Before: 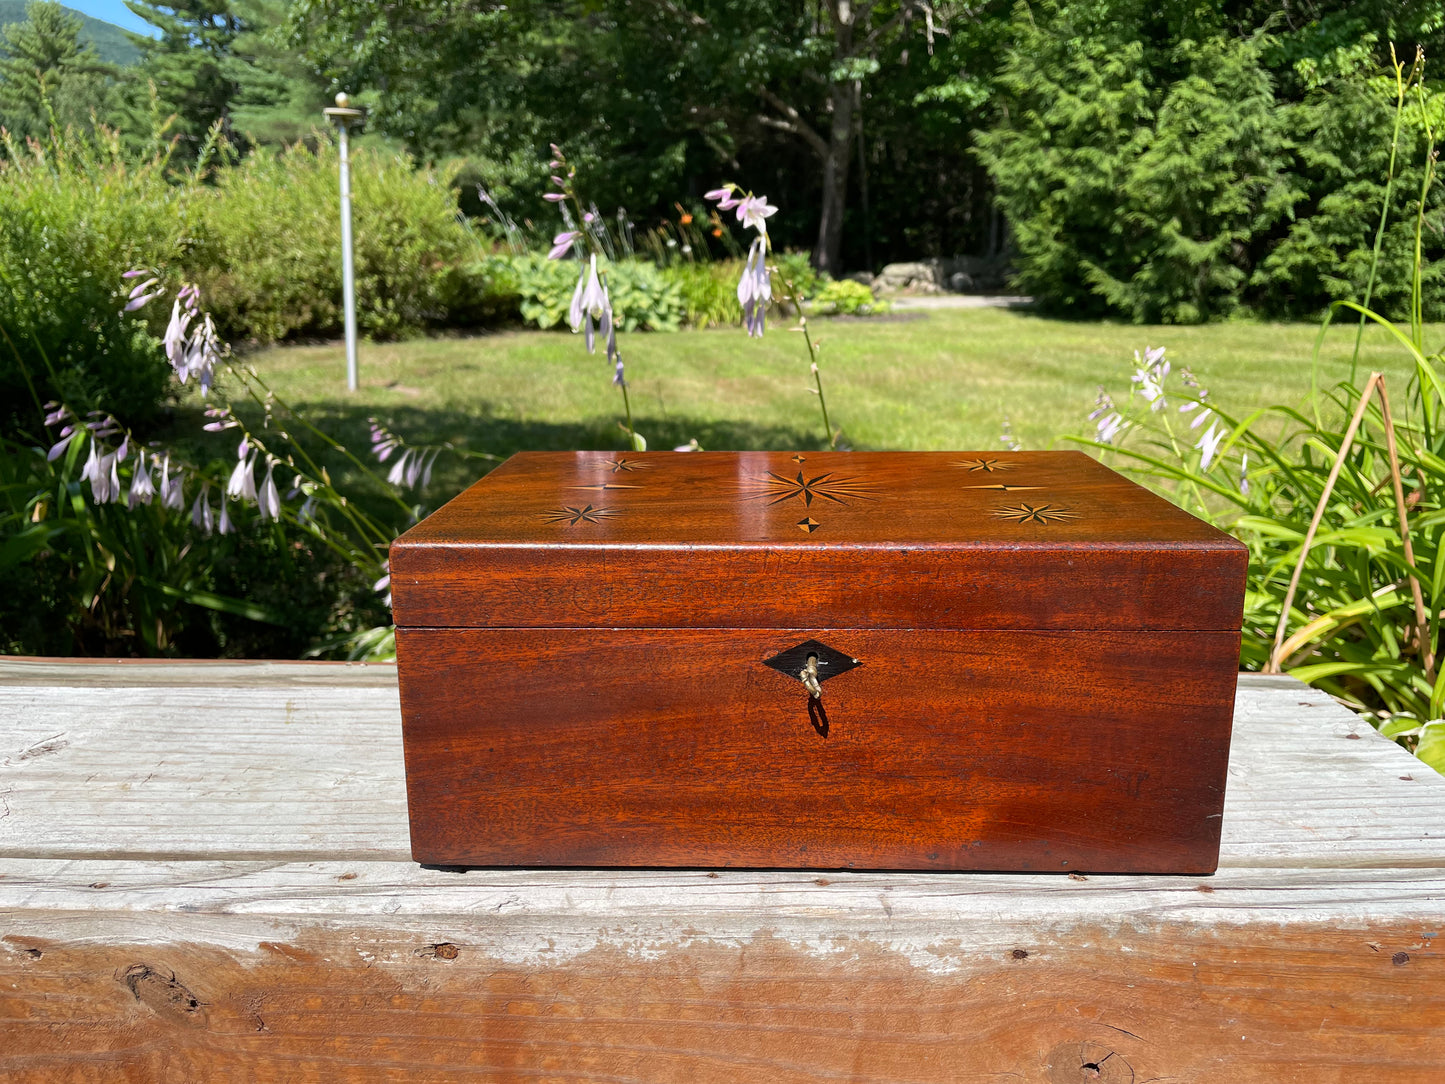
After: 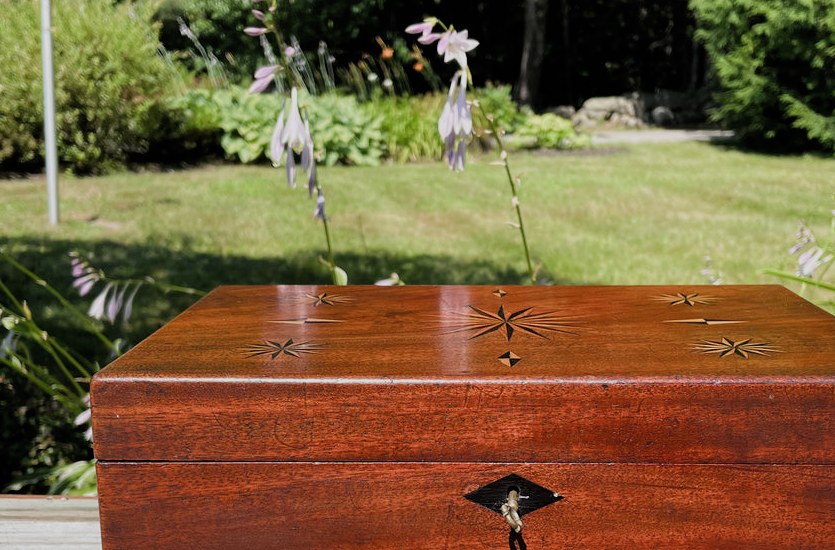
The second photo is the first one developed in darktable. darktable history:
crop: left 20.738%, top 15.317%, right 21.424%, bottom 33.937%
filmic rgb: black relative exposure -8.02 EV, white relative exposure 3.89 EV, hardness 4.24, color science v4 (2020)
